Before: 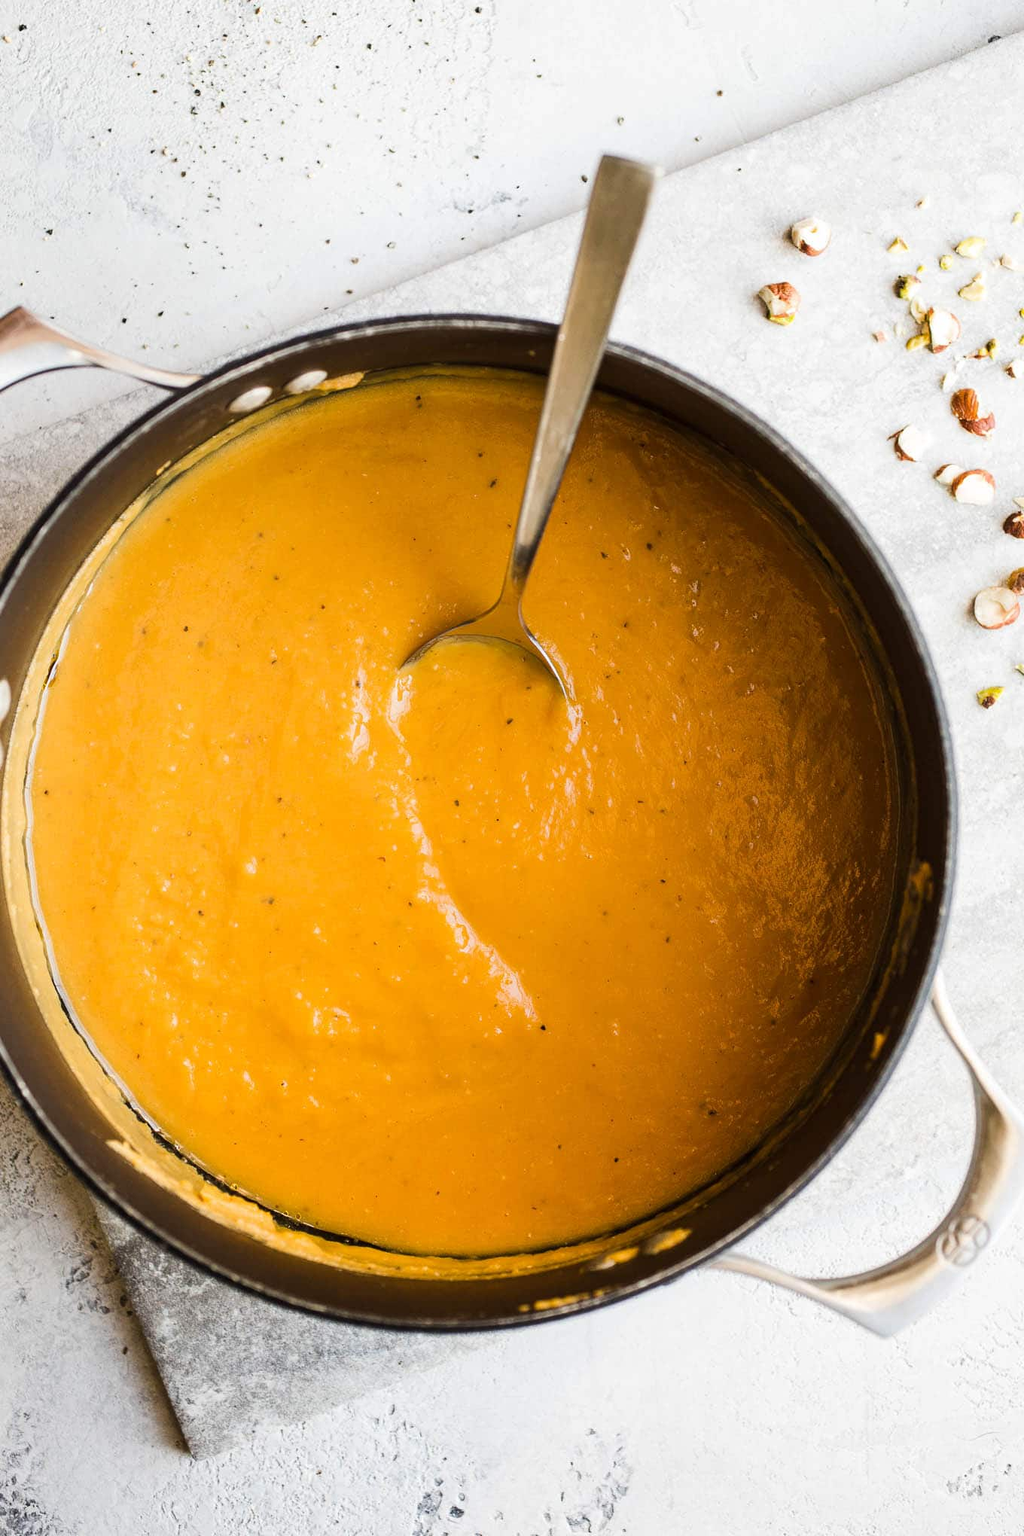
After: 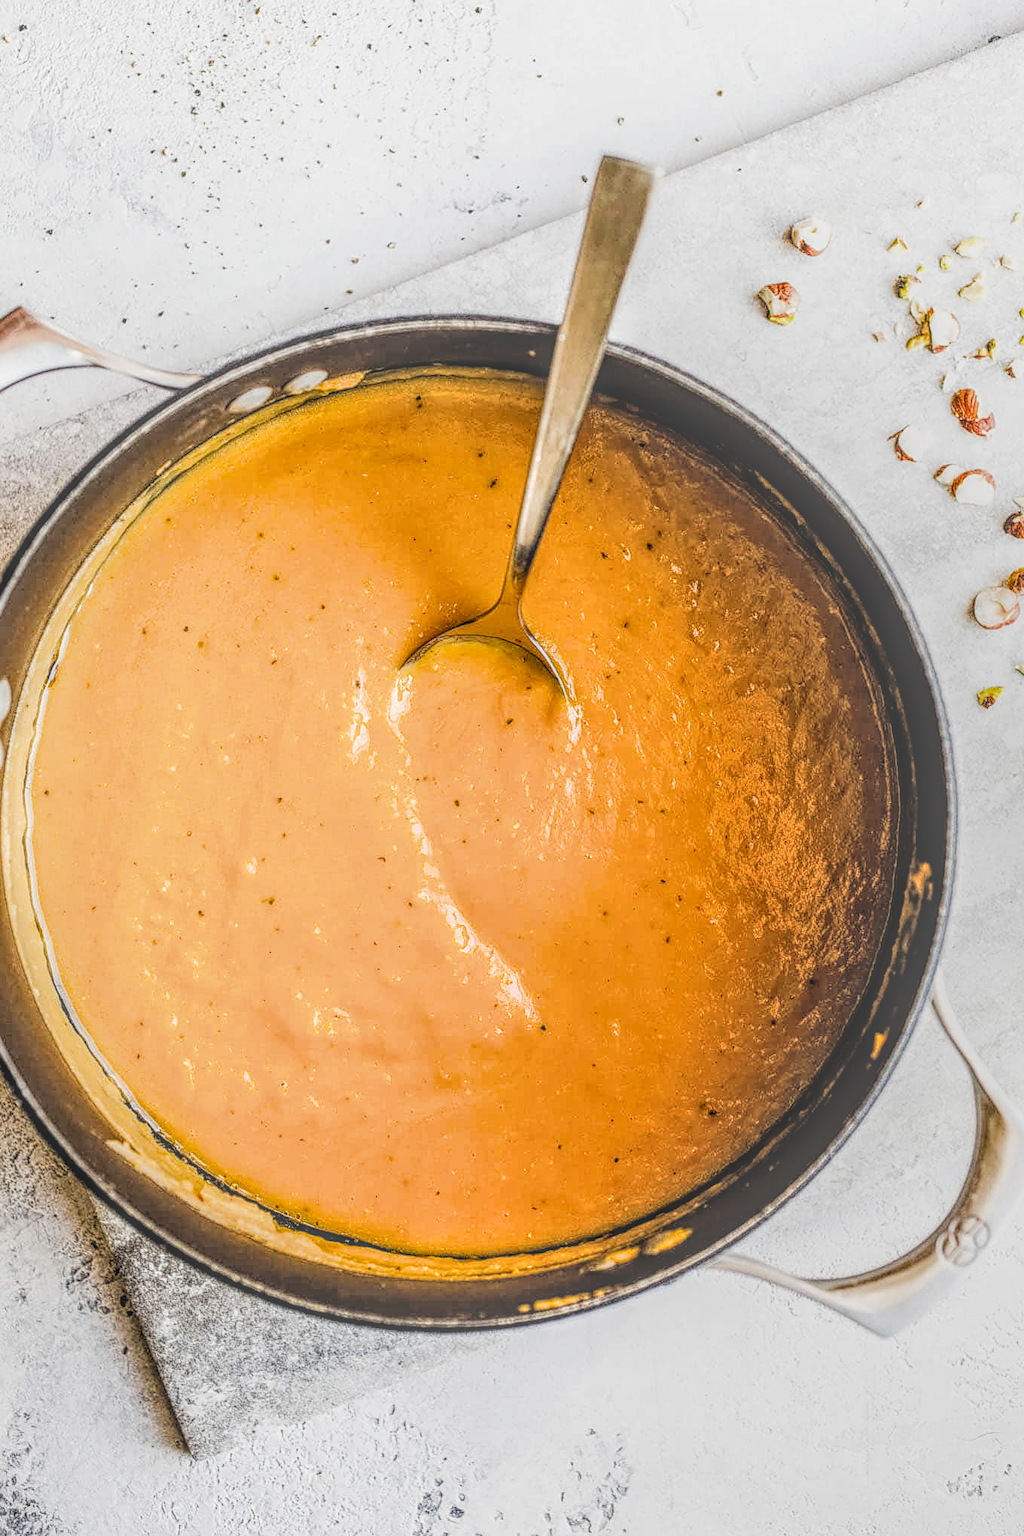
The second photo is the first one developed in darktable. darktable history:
sharpen: on, module defaults
filmic rgb: black relative exposure -5.07 EV, white relative exposure 3.99 EV, hardness 2.89, contrast 1.296, highlights saturation mix -29.86%
local contrast: highlights 4%, shadows 1%, detail 201%, midtone range 0.247
exposure: black level correction 0.001, exposure 0.499 EV, compensate highlight preservation false
